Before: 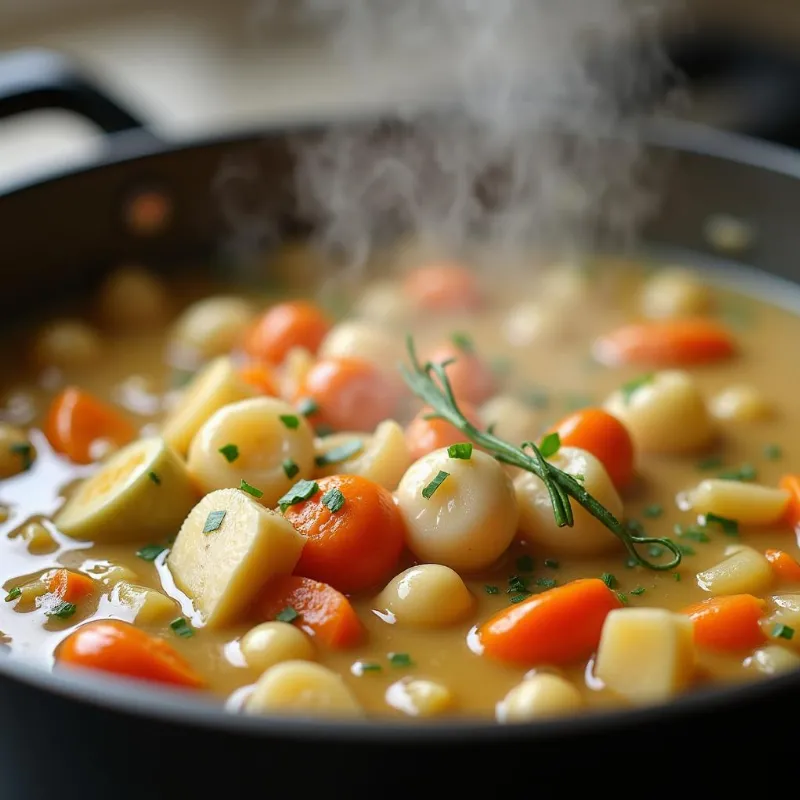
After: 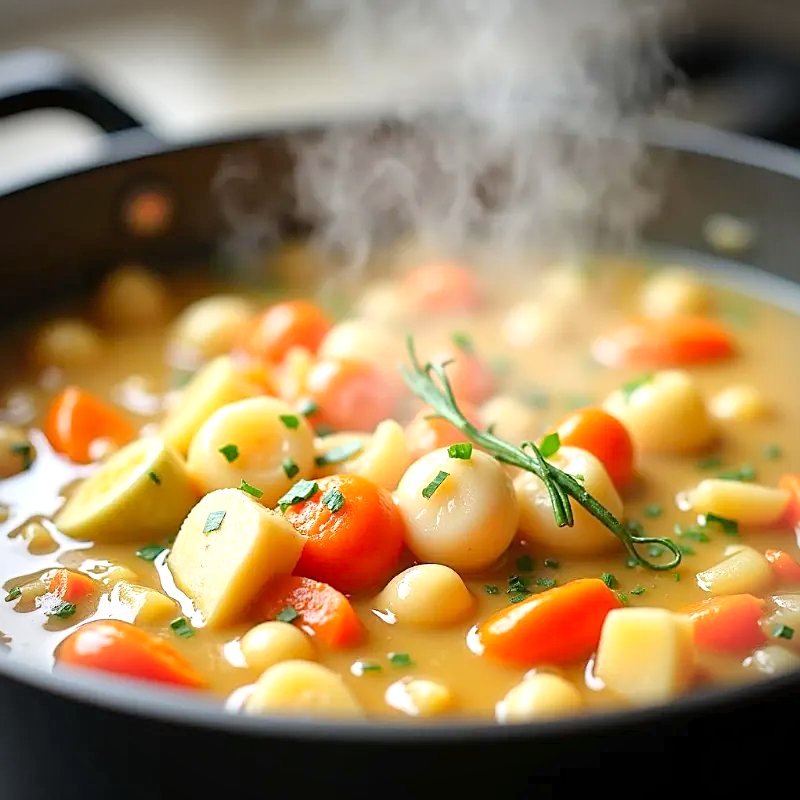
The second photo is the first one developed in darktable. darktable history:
tone curve: curves: ch0 [(0, 0) (0.003, 0.022) (0.011, 0.025) (0.025, 0.032) (0.044, 0.055) (0.069, 0.089) (0.1, 0.133) (0.136, 0.18) (0.177, 0.231) (0.224, 0.291) (0.277, 0.35) (0.335, 0.42) (0.399, 0.496) (0.468, 0.561) (0.543, 0.632) (0.623, 0.706) (0.709, 0.783) (0.801, 0.865) (0.898, 0.947) (1, 1)], color space Lab, linked channels, preserve colors none
sharpen: on, module defaults
exposure: black level correction 0.001, exposure 0.499 EV, compensate highlight preservation false
vignetting: fall-off start 87.22%, automatic ratio true, unbound false
